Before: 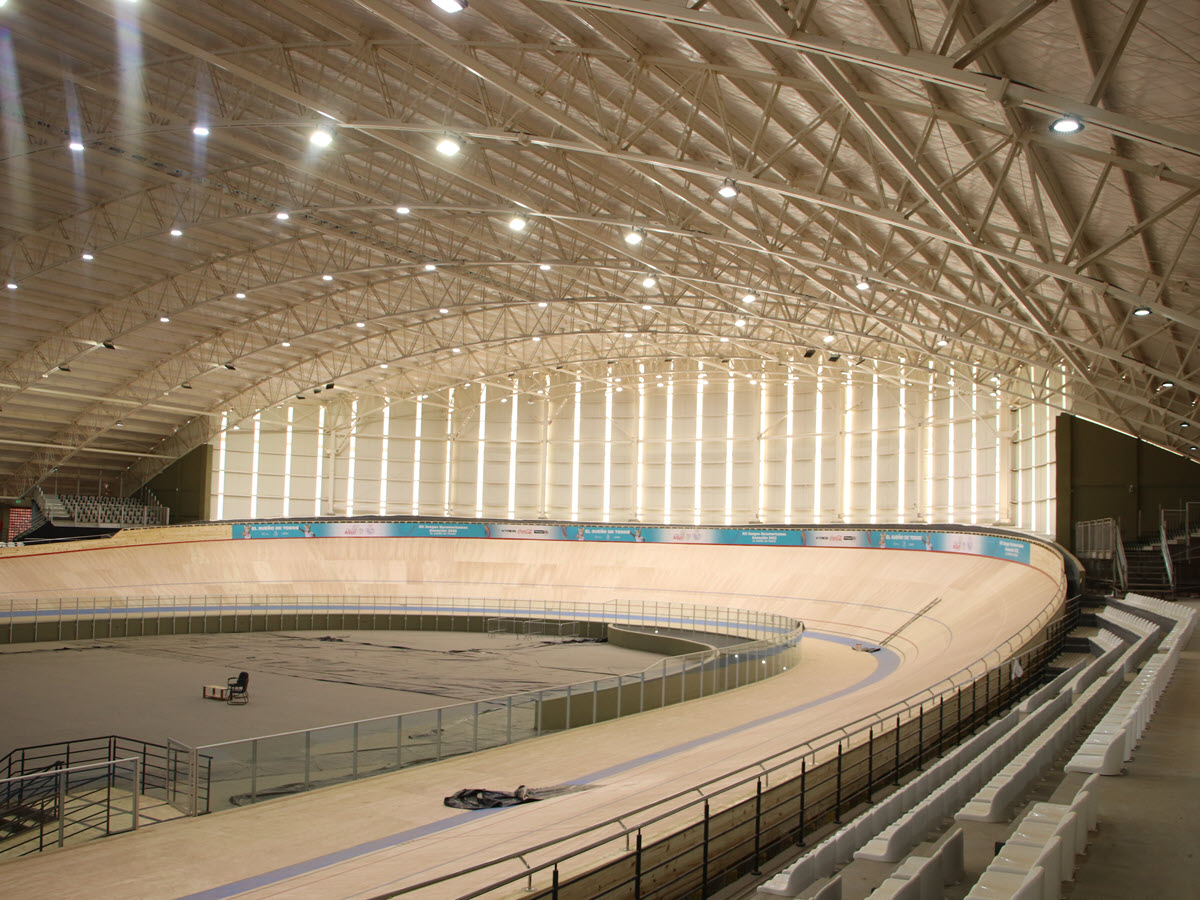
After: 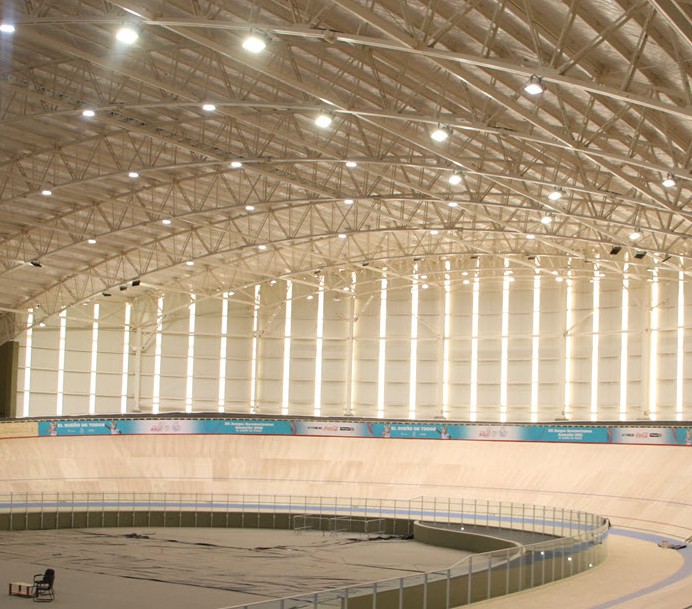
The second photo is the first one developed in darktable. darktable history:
crop: left 16.179%, top 11.502%, right 26.143%, bottom 20.788%
